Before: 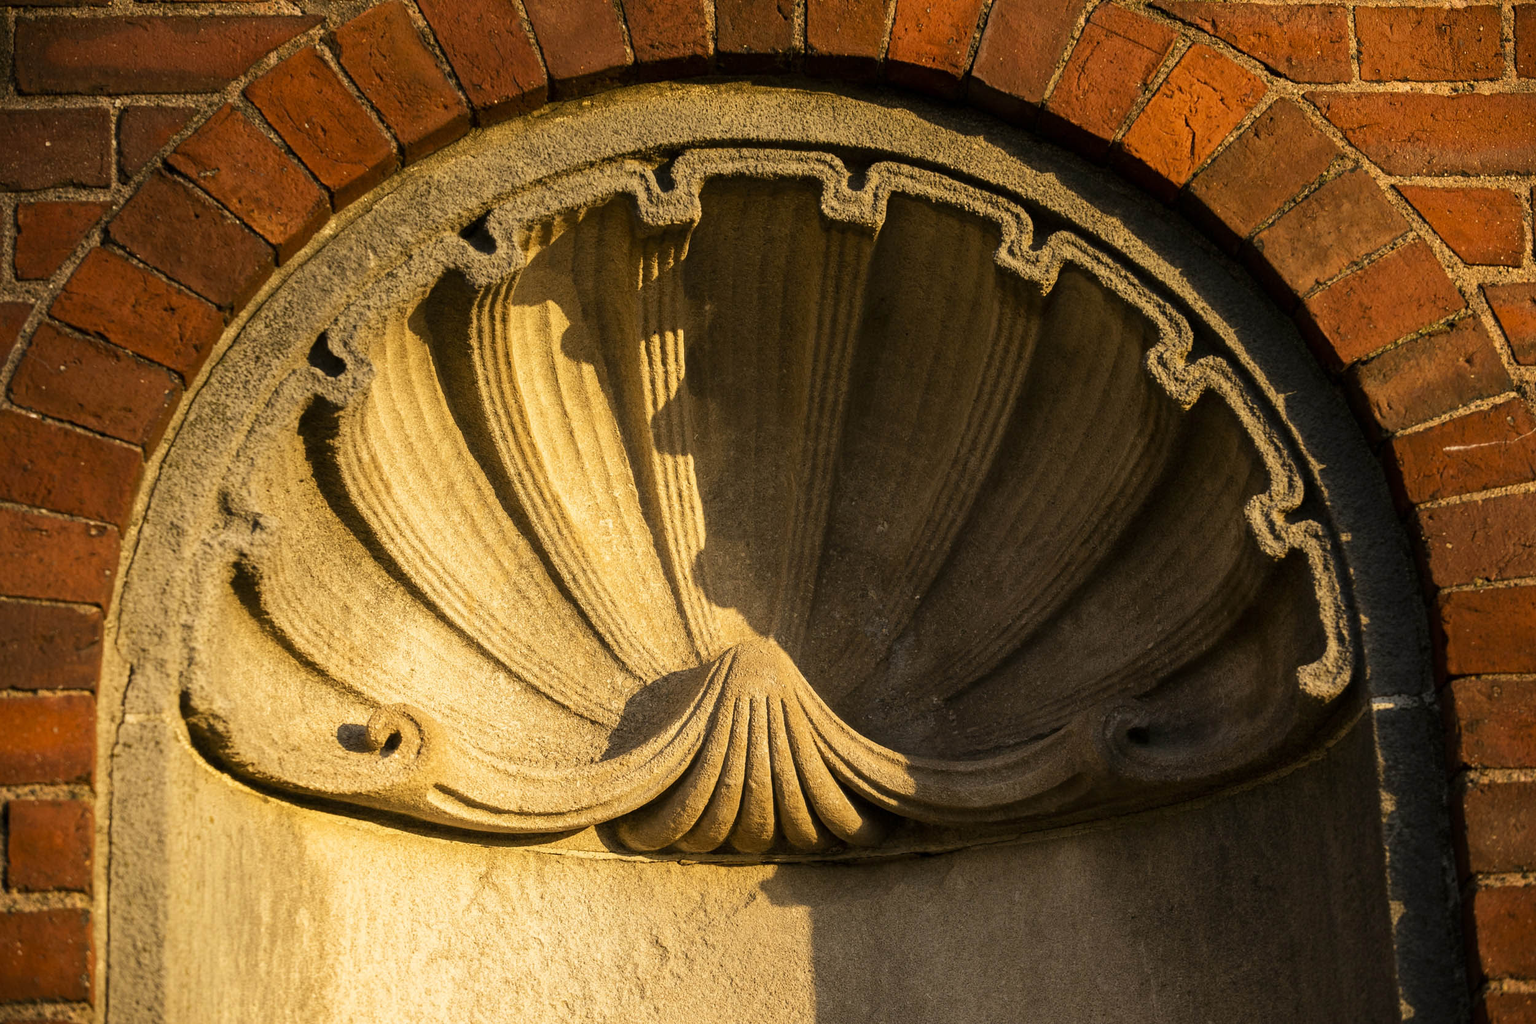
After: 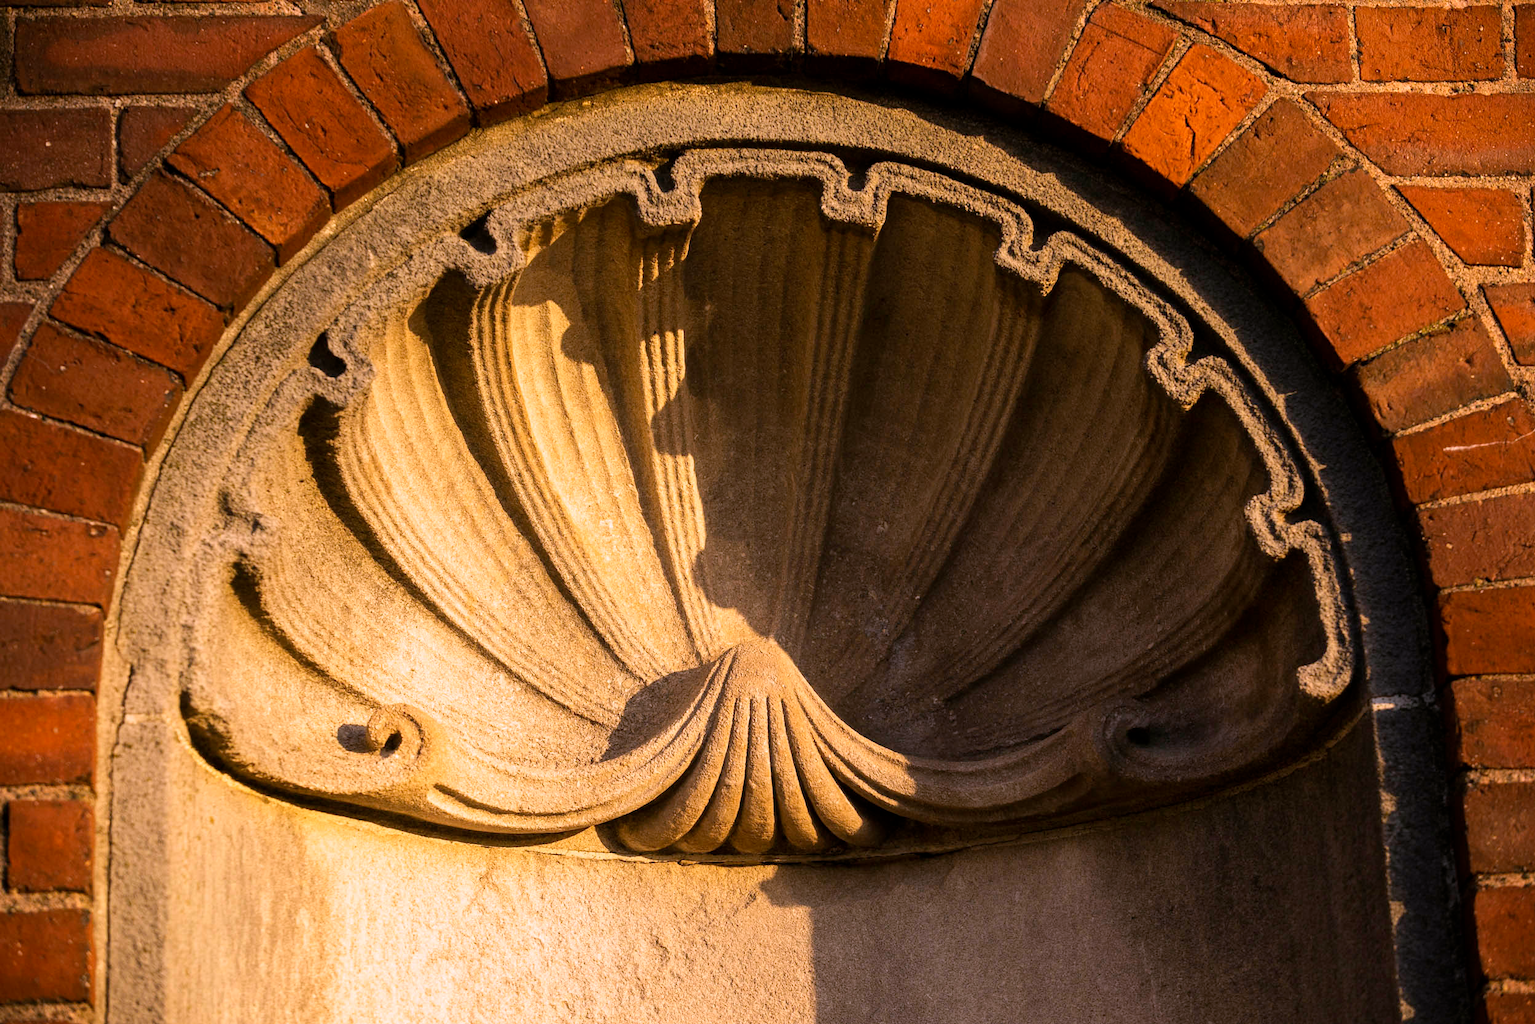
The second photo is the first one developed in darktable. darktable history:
white balance: red 1.042, blue 1.17
